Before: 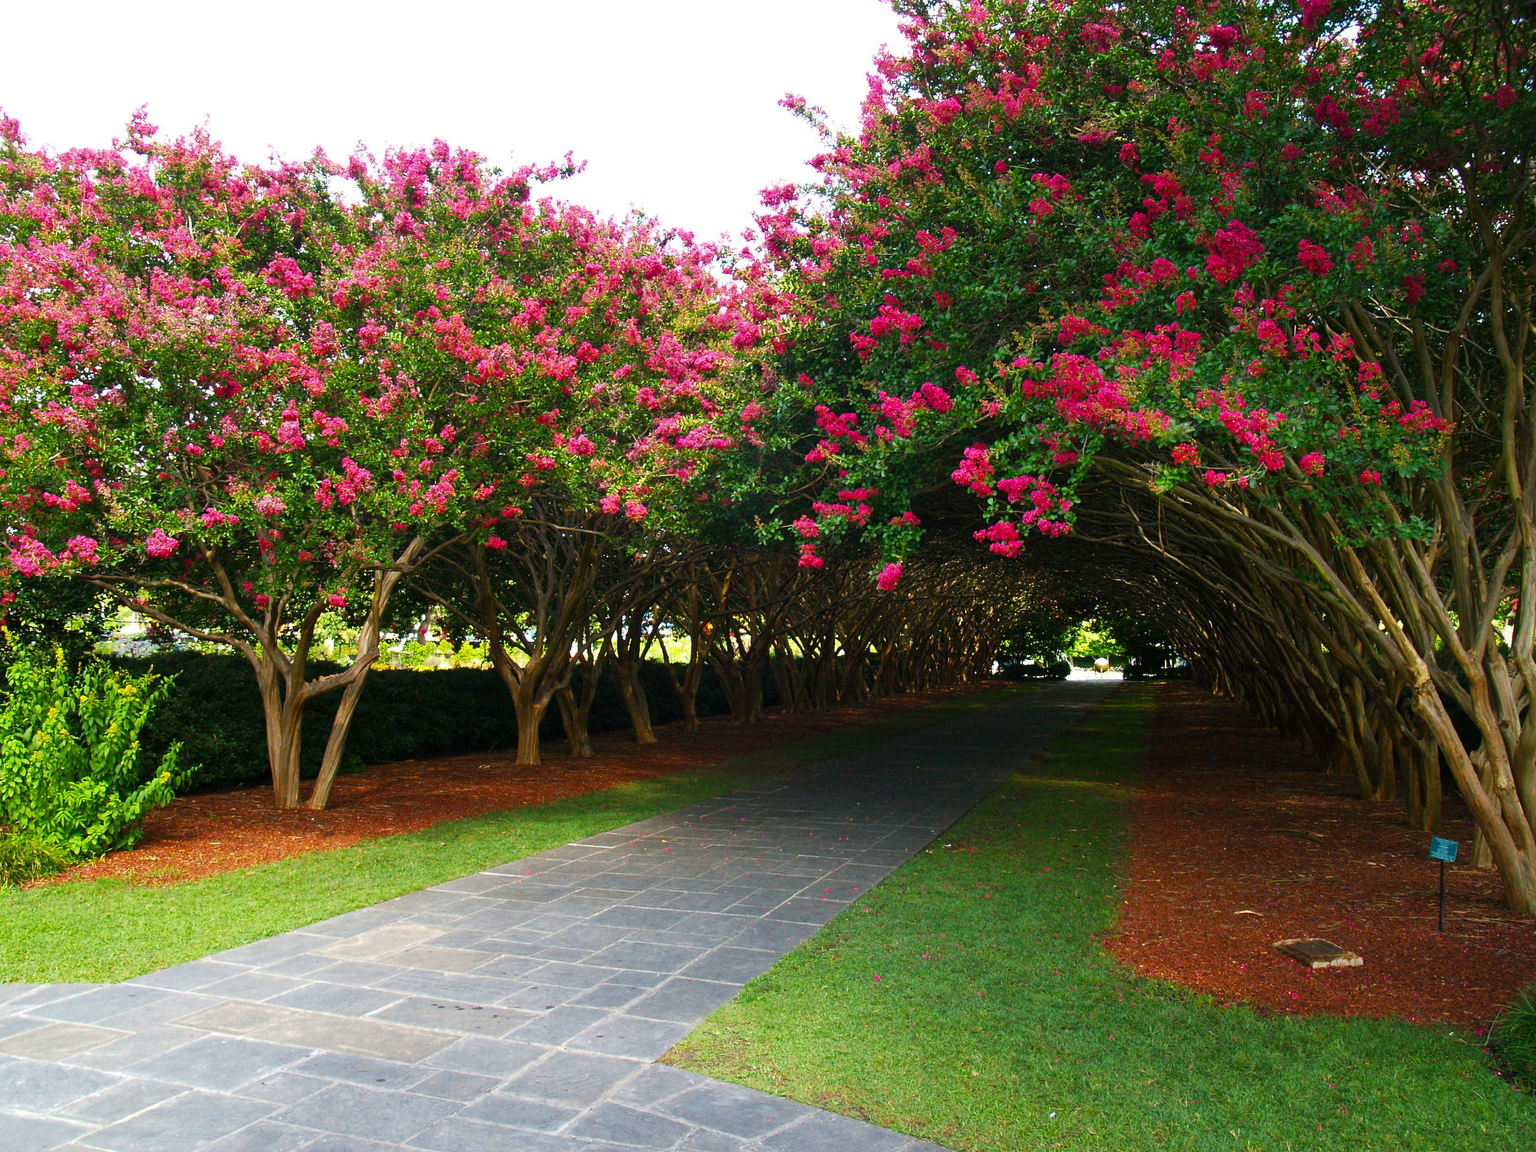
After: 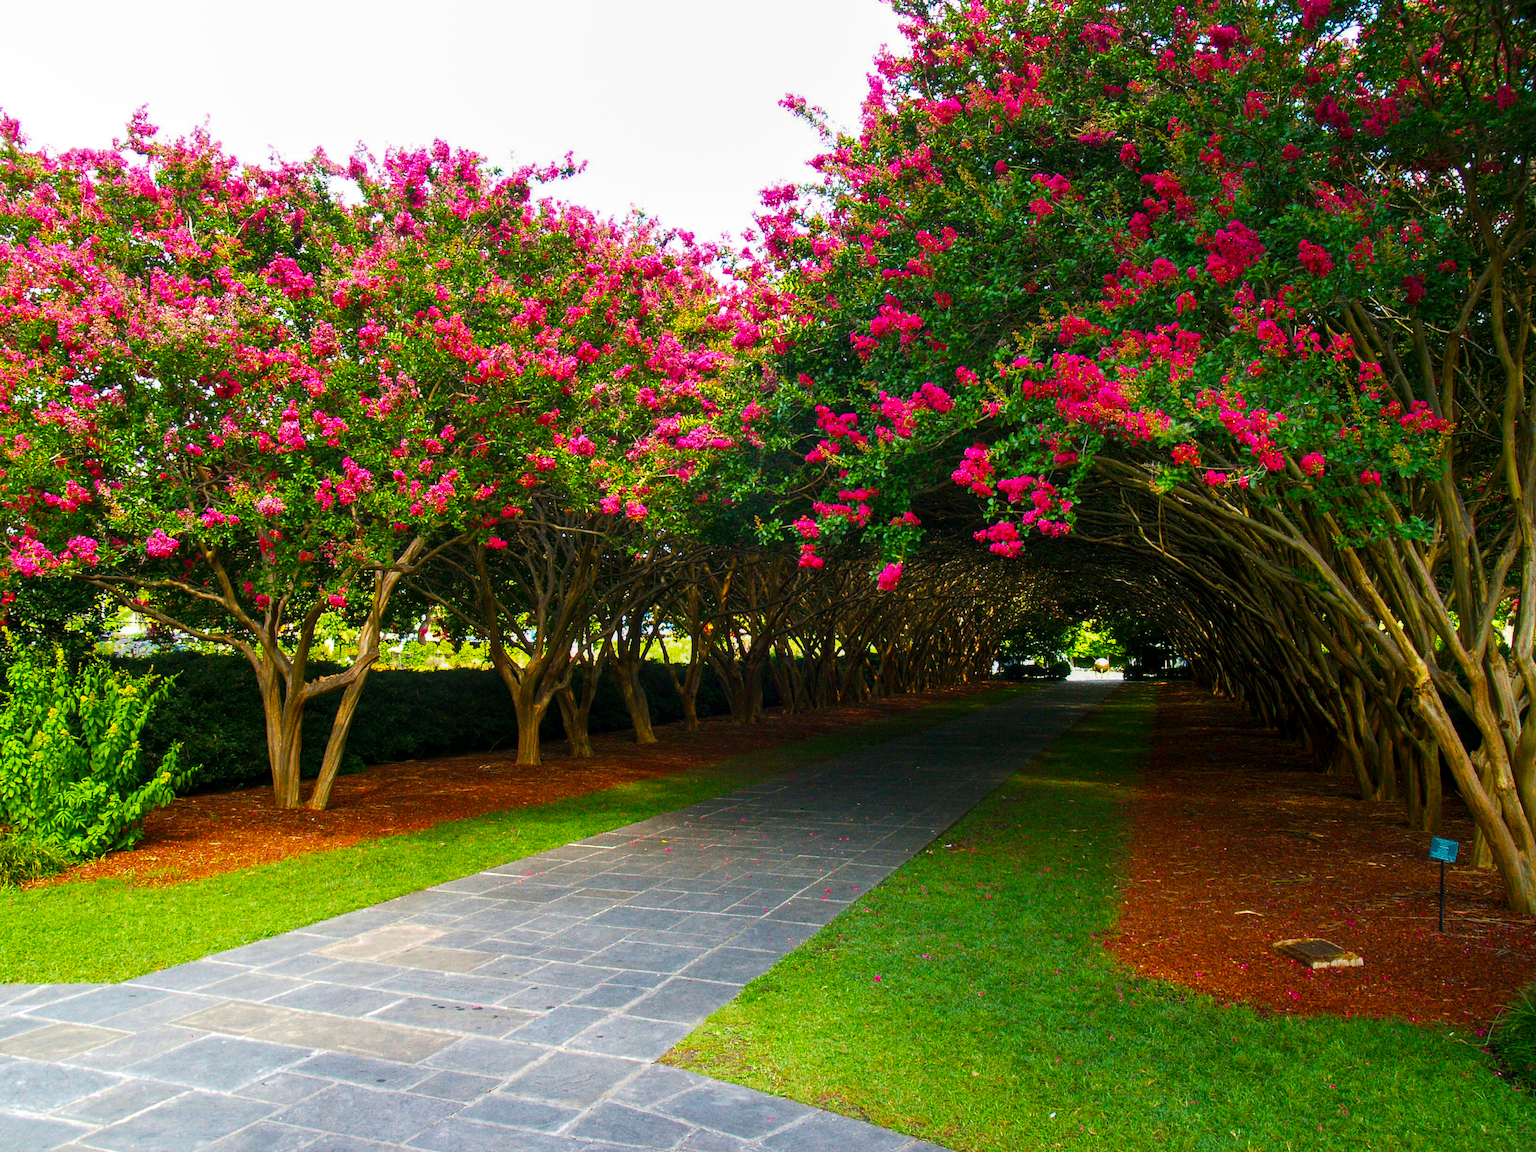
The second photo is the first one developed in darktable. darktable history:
color balance rgb: perceptual saturation grading › global saturation 30%, global vibrance 20%
white balance: red 1, blue 1
local contrast: on, module defaults
grain: coarseness 0.47 ISO
